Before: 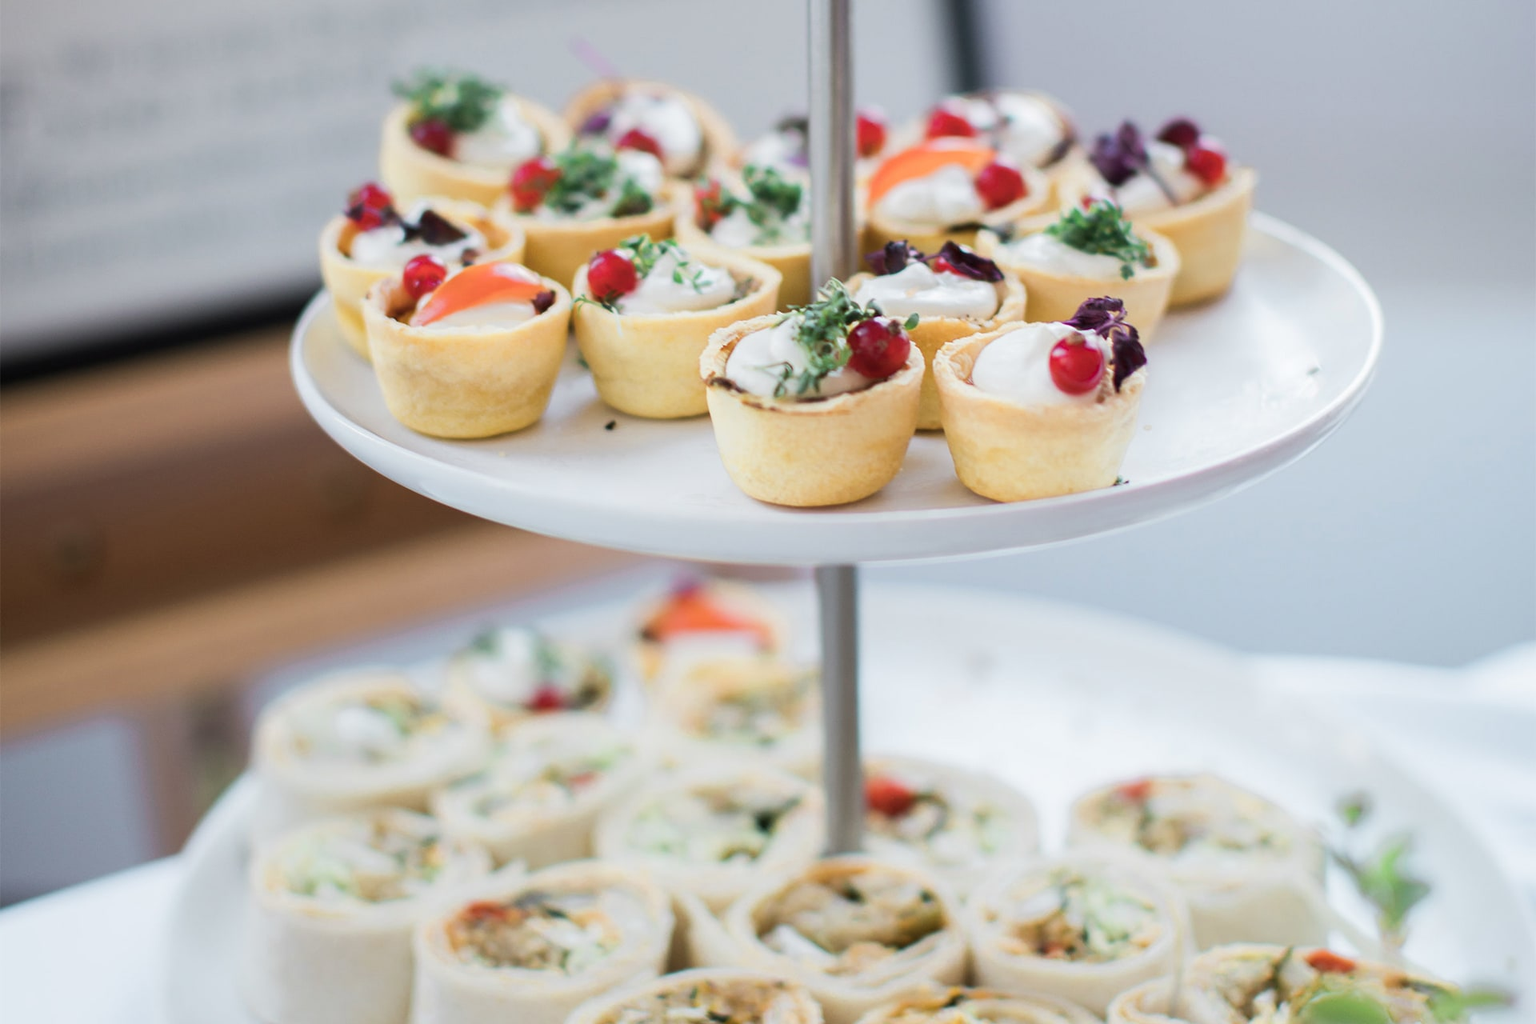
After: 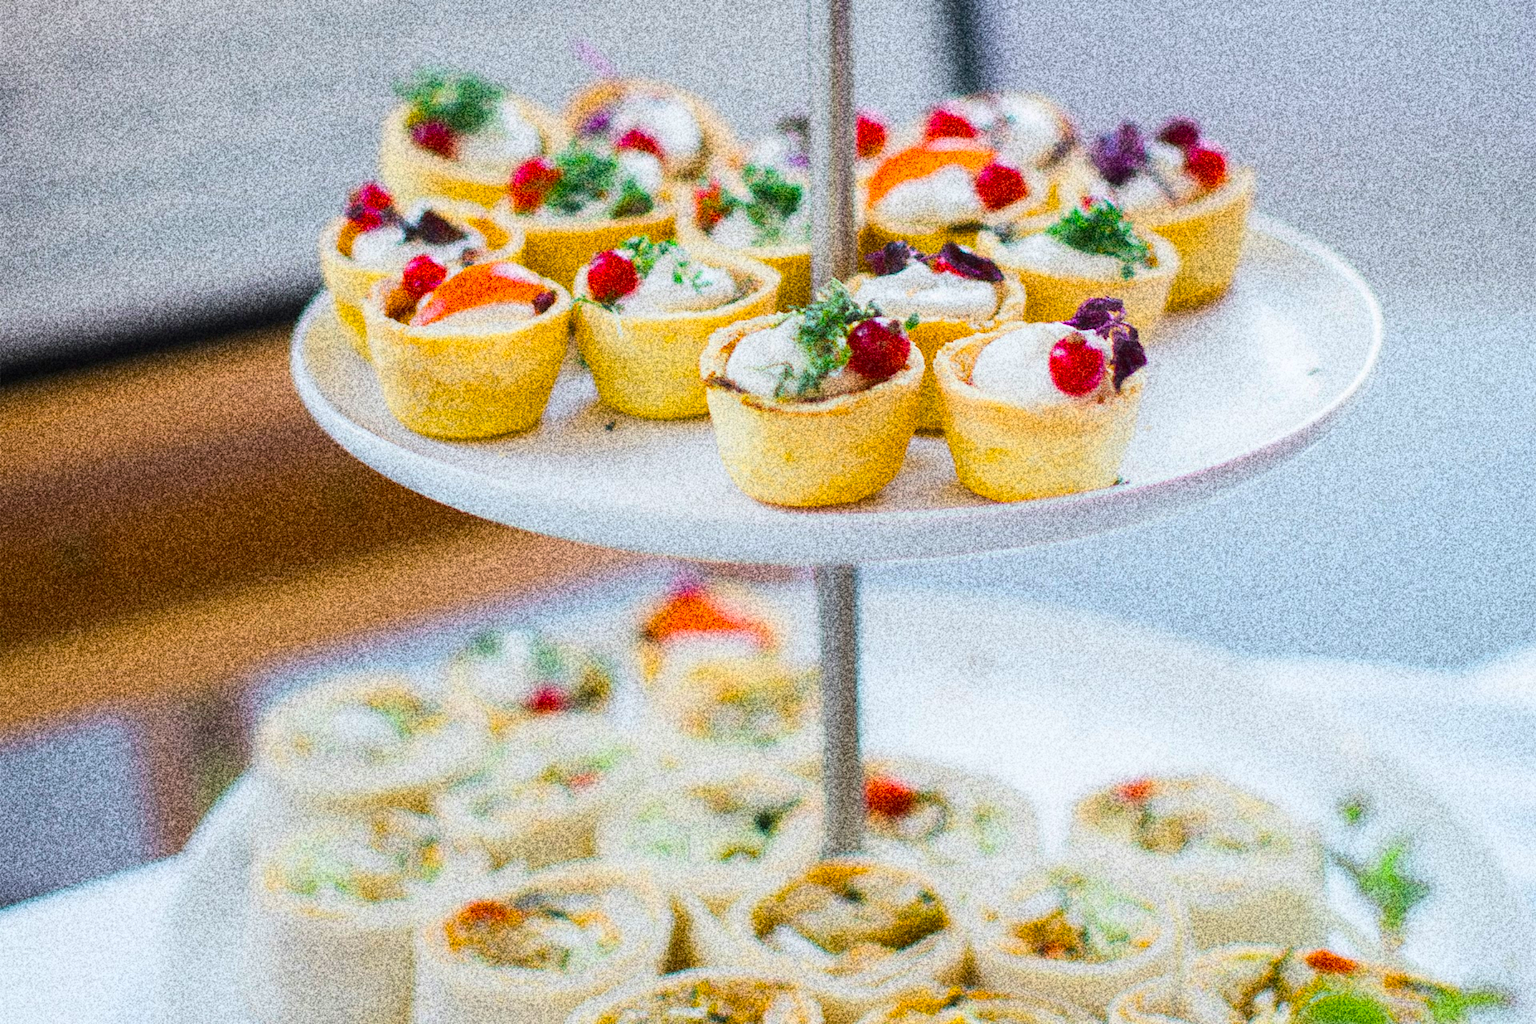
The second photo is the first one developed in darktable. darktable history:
color balance rgb: linear chroma grading › global chroma 25%, perceptual saturation grading › global saturation 50%
haze removal: strength -0.1, adaptive false
grain: coarseness 30.02 ISO, strength 100%
